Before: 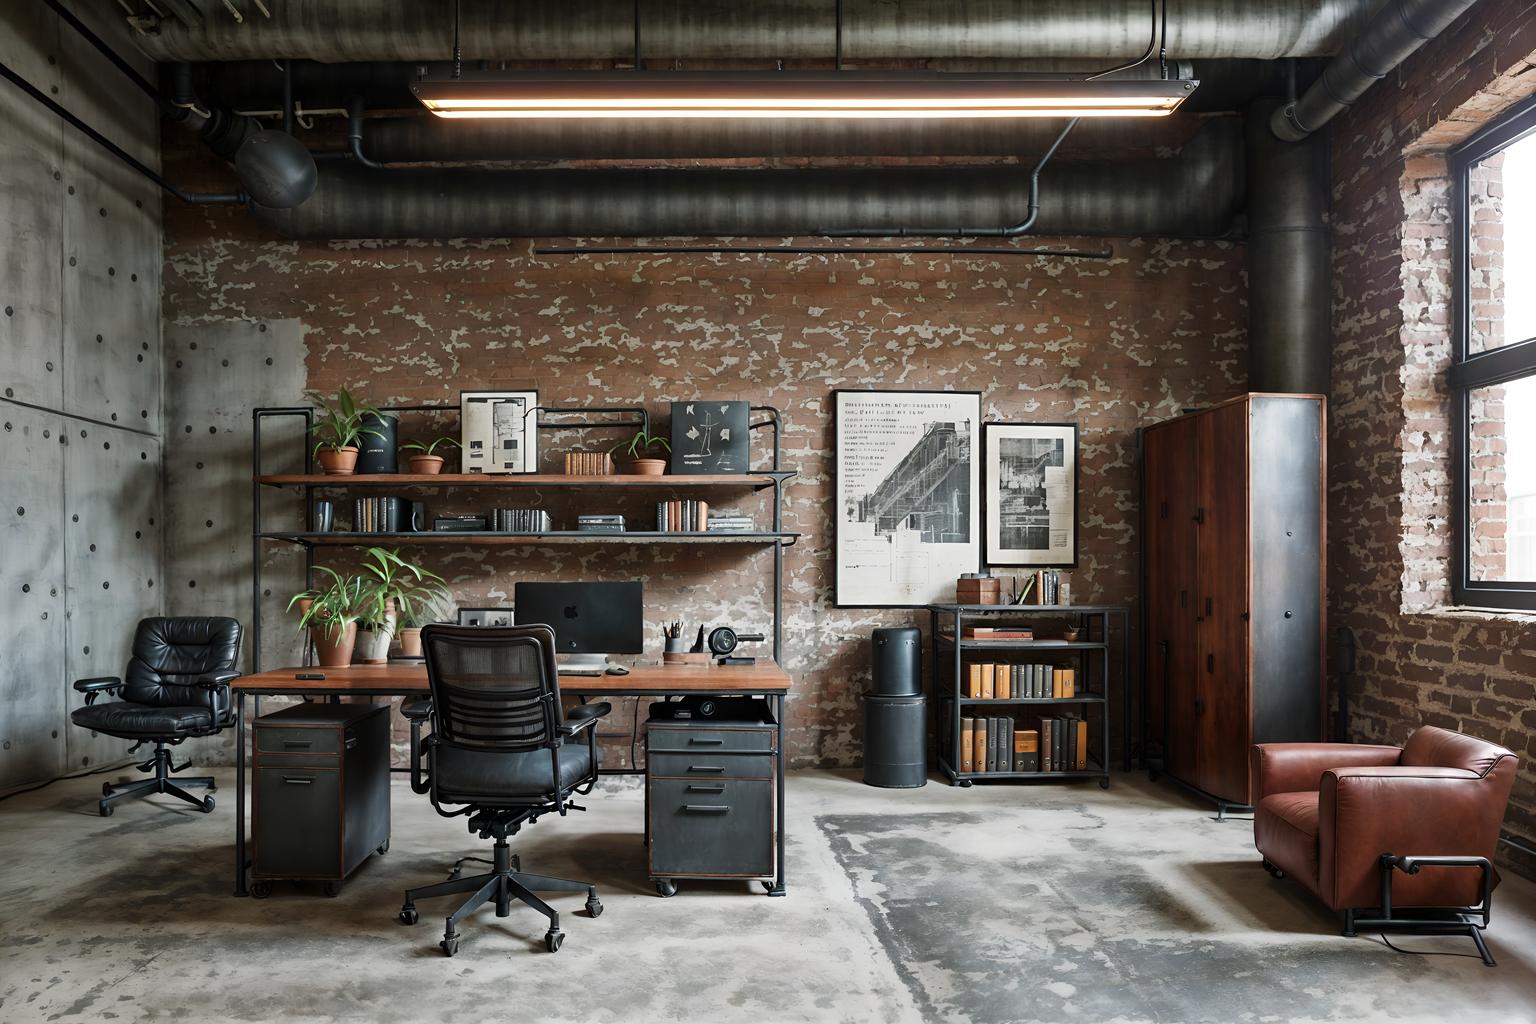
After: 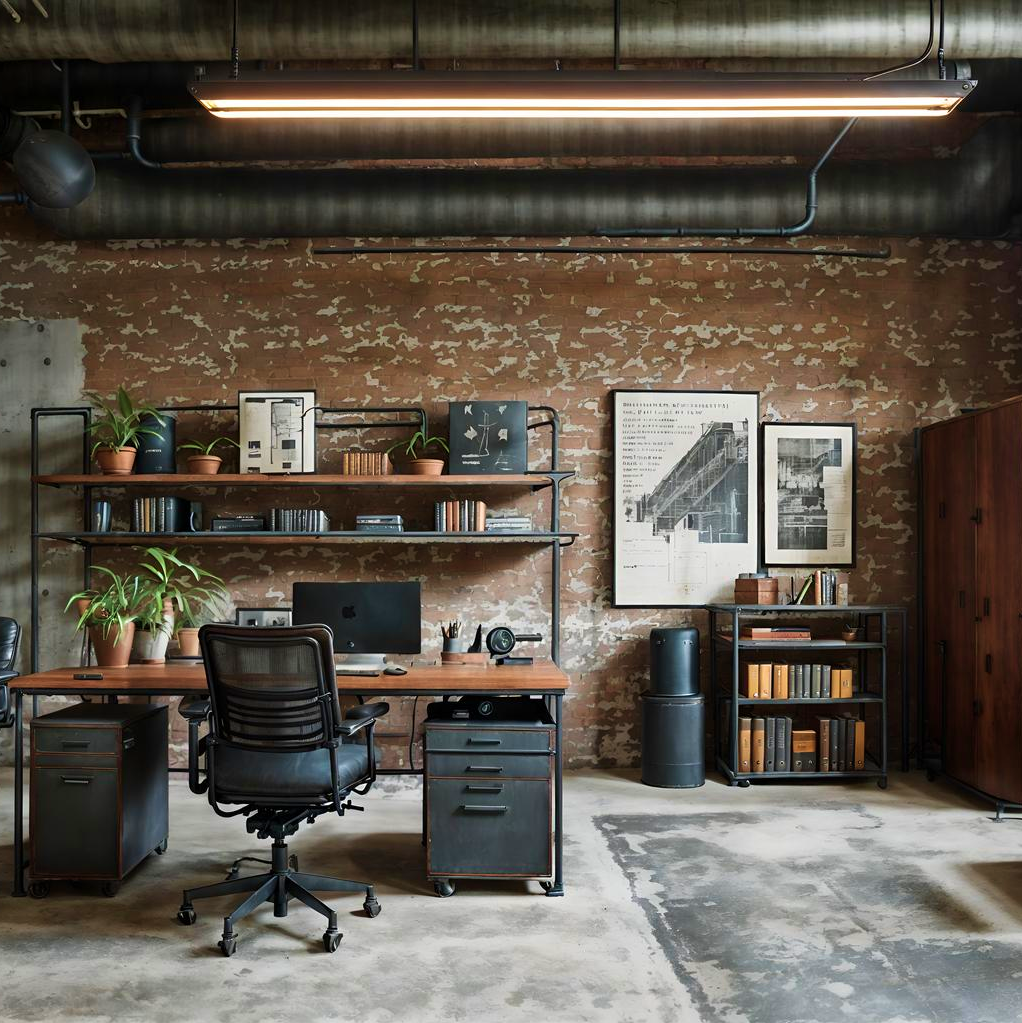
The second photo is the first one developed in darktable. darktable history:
velvia: strength 39.58%
crop and rotate: left 14.489%, right 18.913%
